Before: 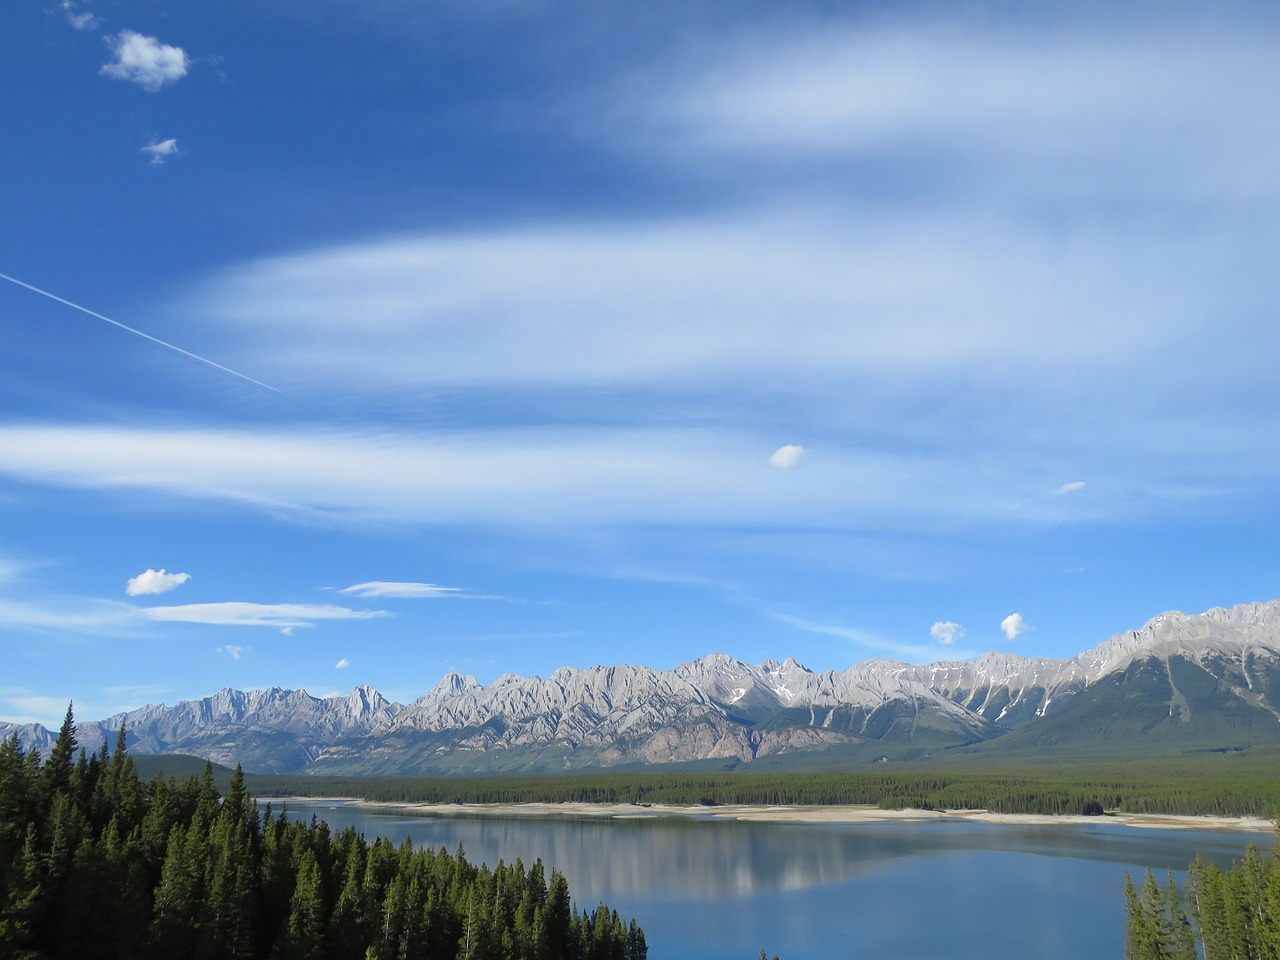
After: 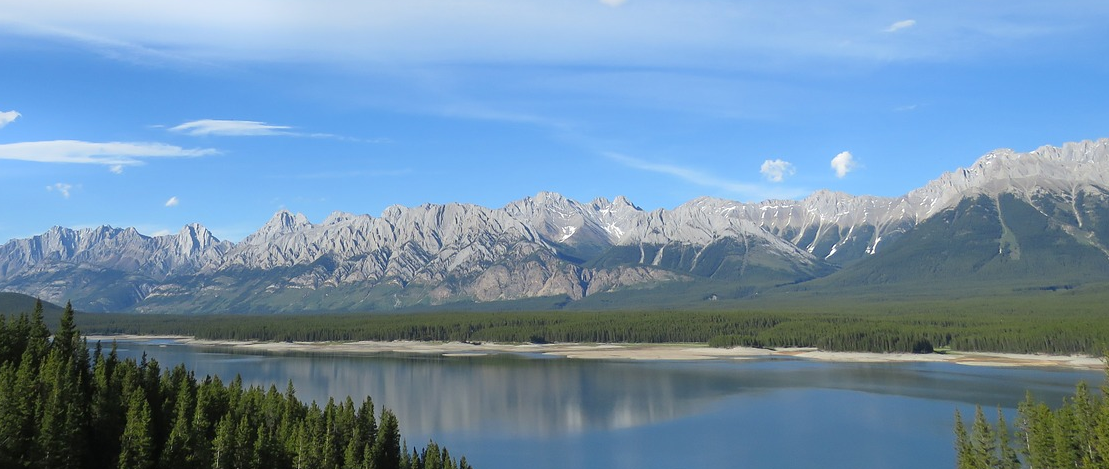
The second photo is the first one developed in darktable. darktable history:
crop and rotate: left 13.306%, top 48.129%, bottom 2.928%
color balance rgb: global vibrance 6.81%, saturation formula JzAzBz (2021)
bloom: size 5%, threshold 95%, strength 15%
